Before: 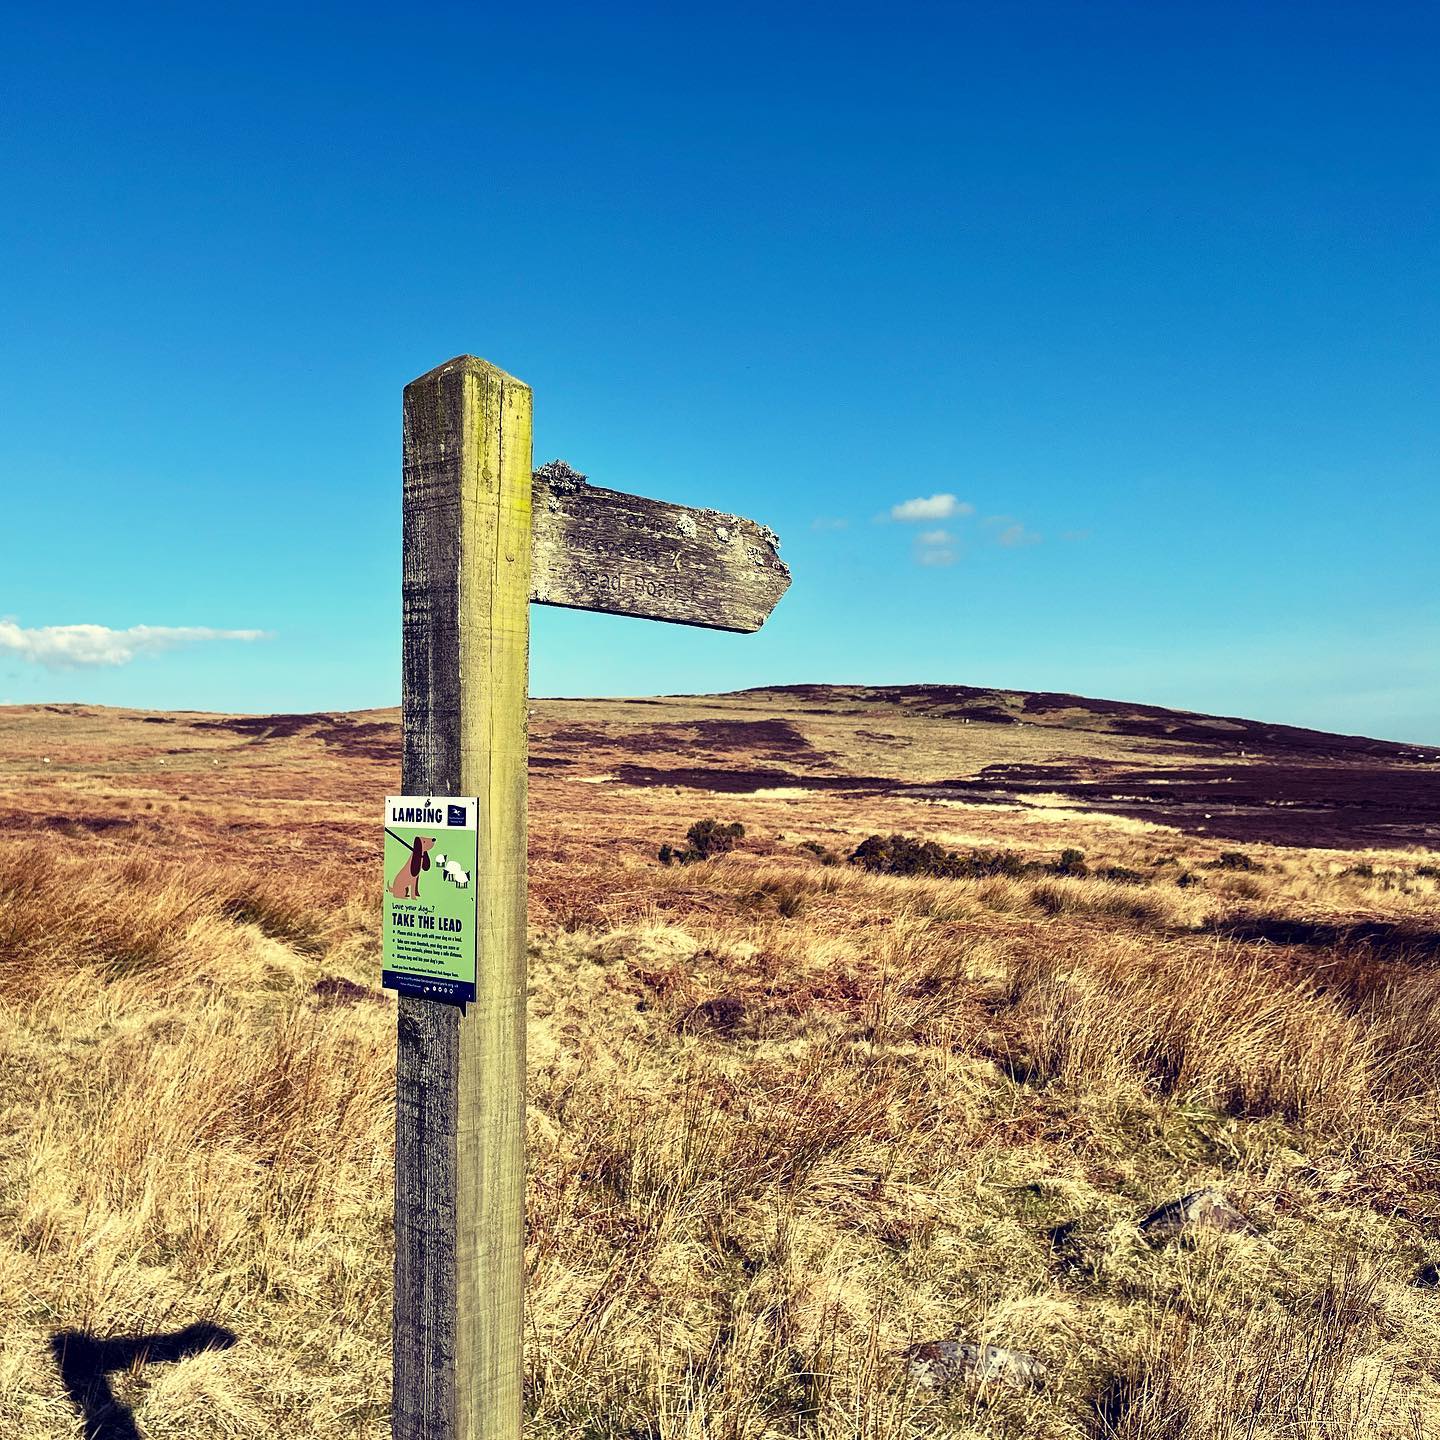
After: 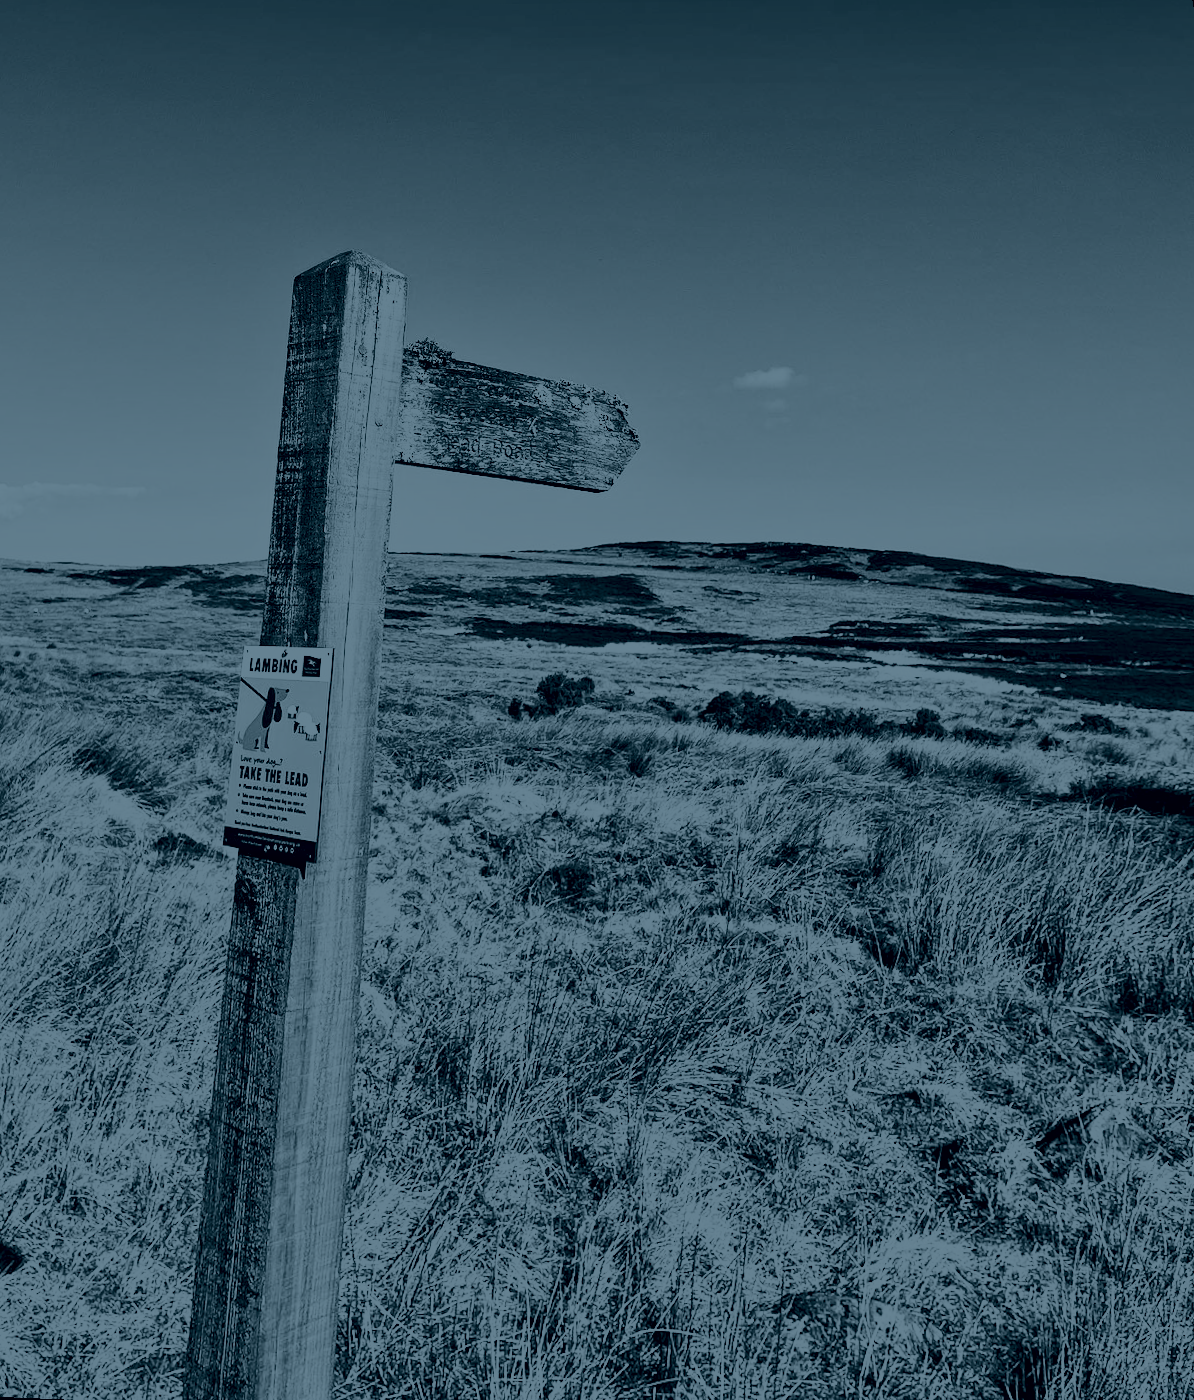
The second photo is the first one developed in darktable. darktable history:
tone curve: curves: ch0 [(0, 0.026) (0.172, 0.194) (0.398, 0.437) (0.469, 0.544) (0.612, 0.741) (0.845, 0.926) (1, 0.968)]; ch1 [(0, 0) (0.437, 0.453) (0.472, 0.467) (0.502, 0.502) (0.531, 0.546) (0.574, 0.583) (0.617, 0.64) (0.699, 0.749) (0.859, 0.919) (1, 1)]; ch2 [(0, 0) (0.33, 0.301) (0.421, 0.443) (0.476, 0.502) (0.511, 0.504) (0.553, 0.553) (0.595, 0.586) (0.664, 0.664) (1, 1)], color space Lab, independent channels, preserve colors none
colorize: hue 194.4°, saturation 29%, source mix 61.75%, lightness 3.98%, version 1
color balance rgb: contrast -10%
contrast equalizer: y [[0.535, 0.543, 0.548, 0.548, 0.542, 0.532], [0.5 ×6], [0.5 ×6], [0 ×6], [0 ×6]]
white balance: red 1.042, blue 1.17
rotate and perspective: rotation 0.72°, lens shift (vertical) -0.352, lens shift (horizontal) -0.051, crop left 0.152, crop right 0.859, crop top 0.019, crop bottom 0.964
